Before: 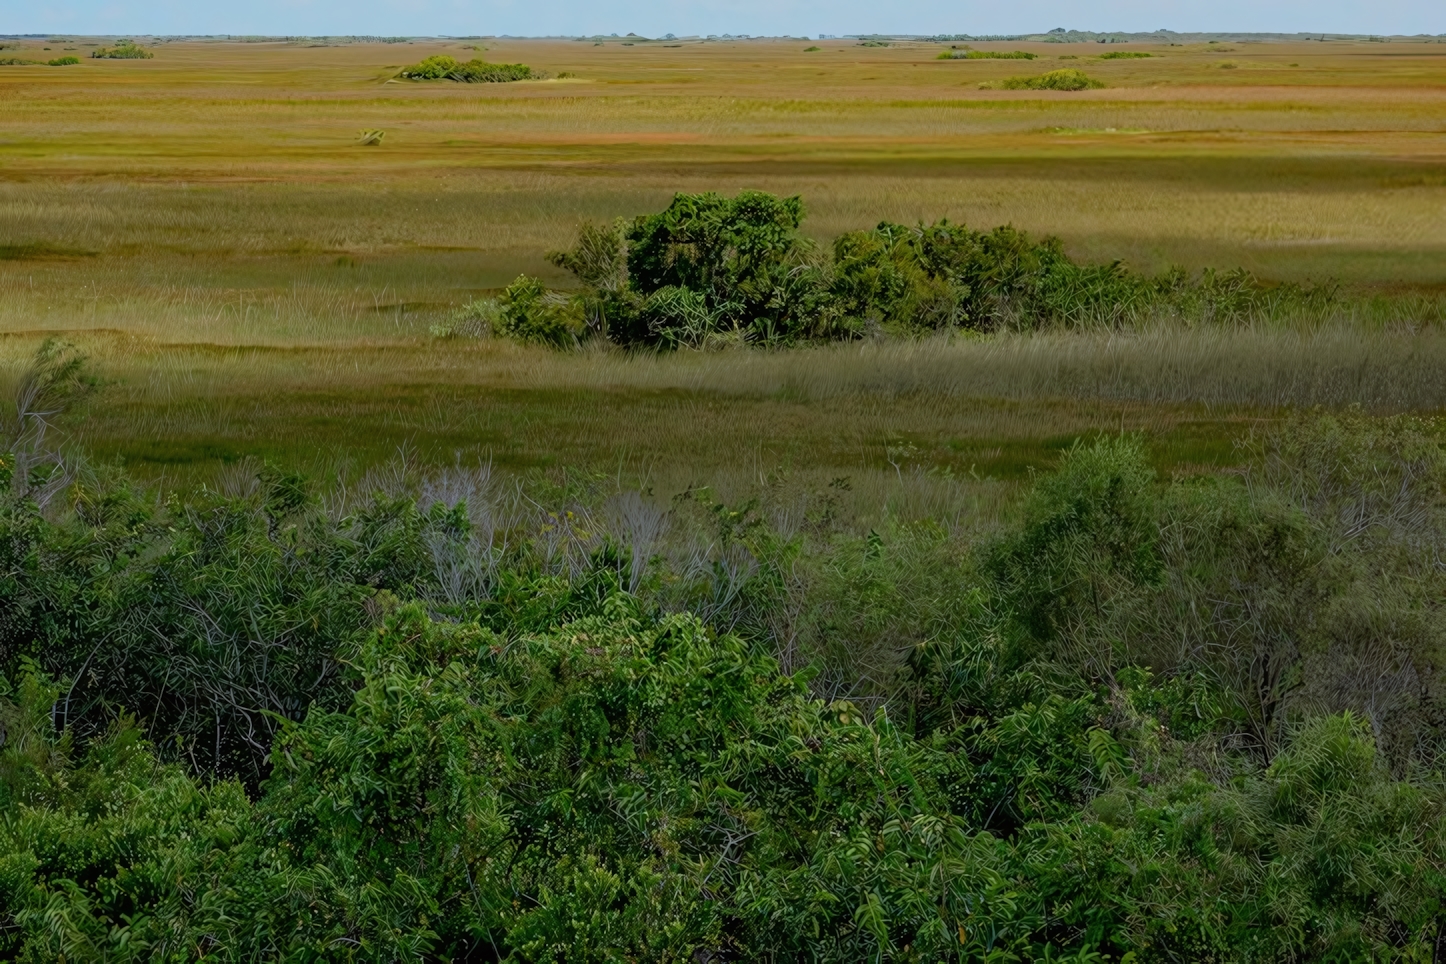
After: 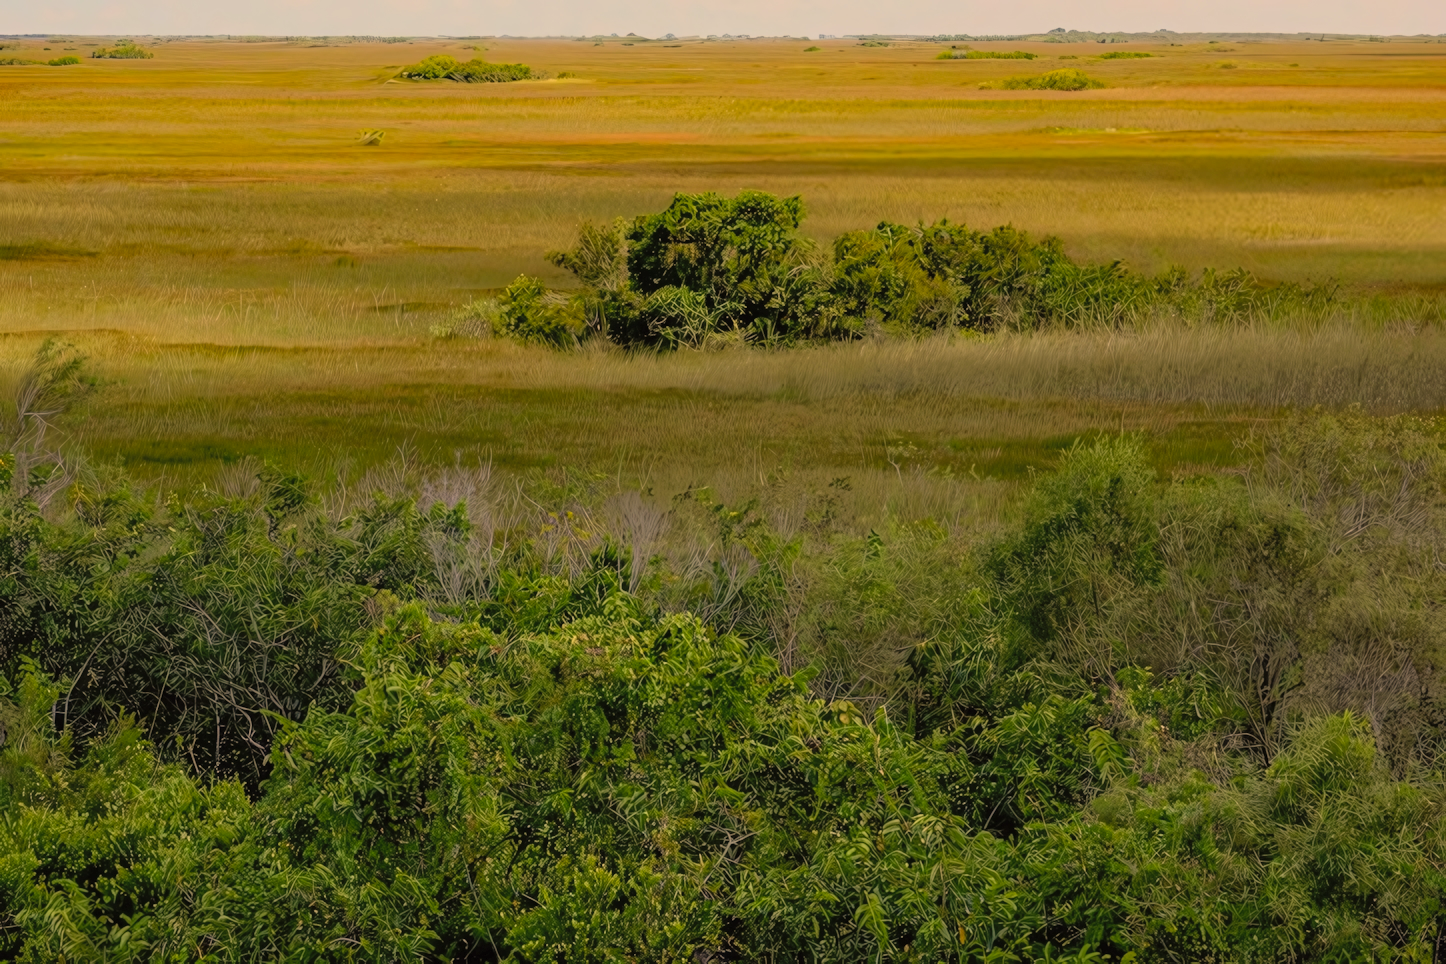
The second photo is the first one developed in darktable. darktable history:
color correction: highlights a* 15, highlights b* 31.55
contrast brightness saturation: brightness 0.13
